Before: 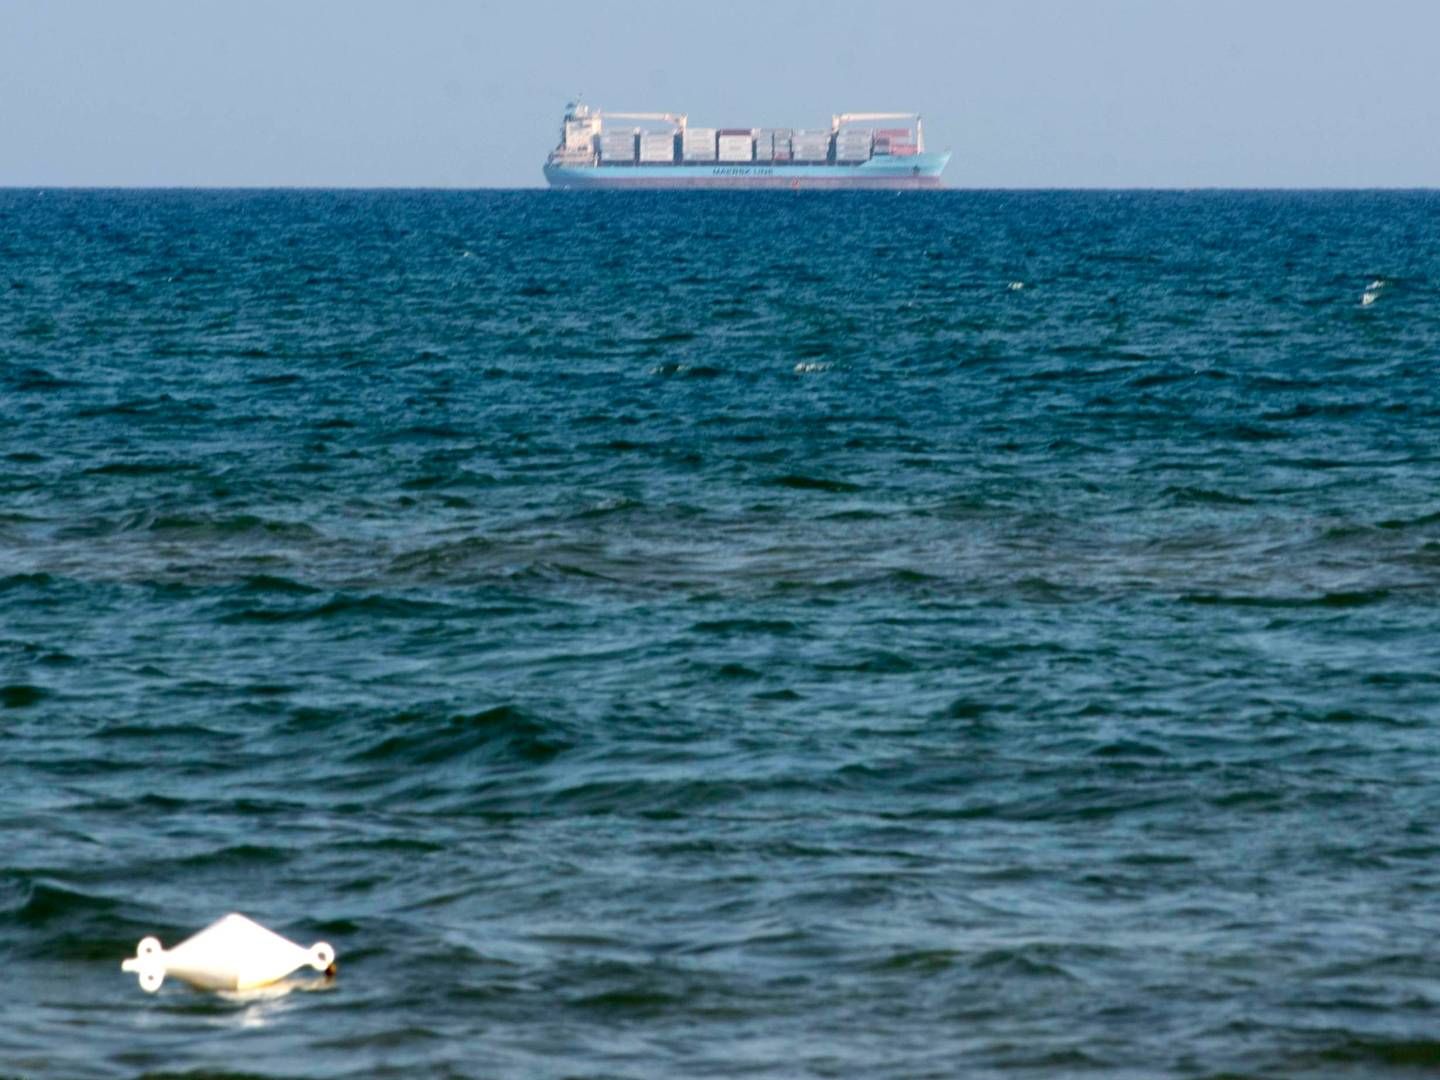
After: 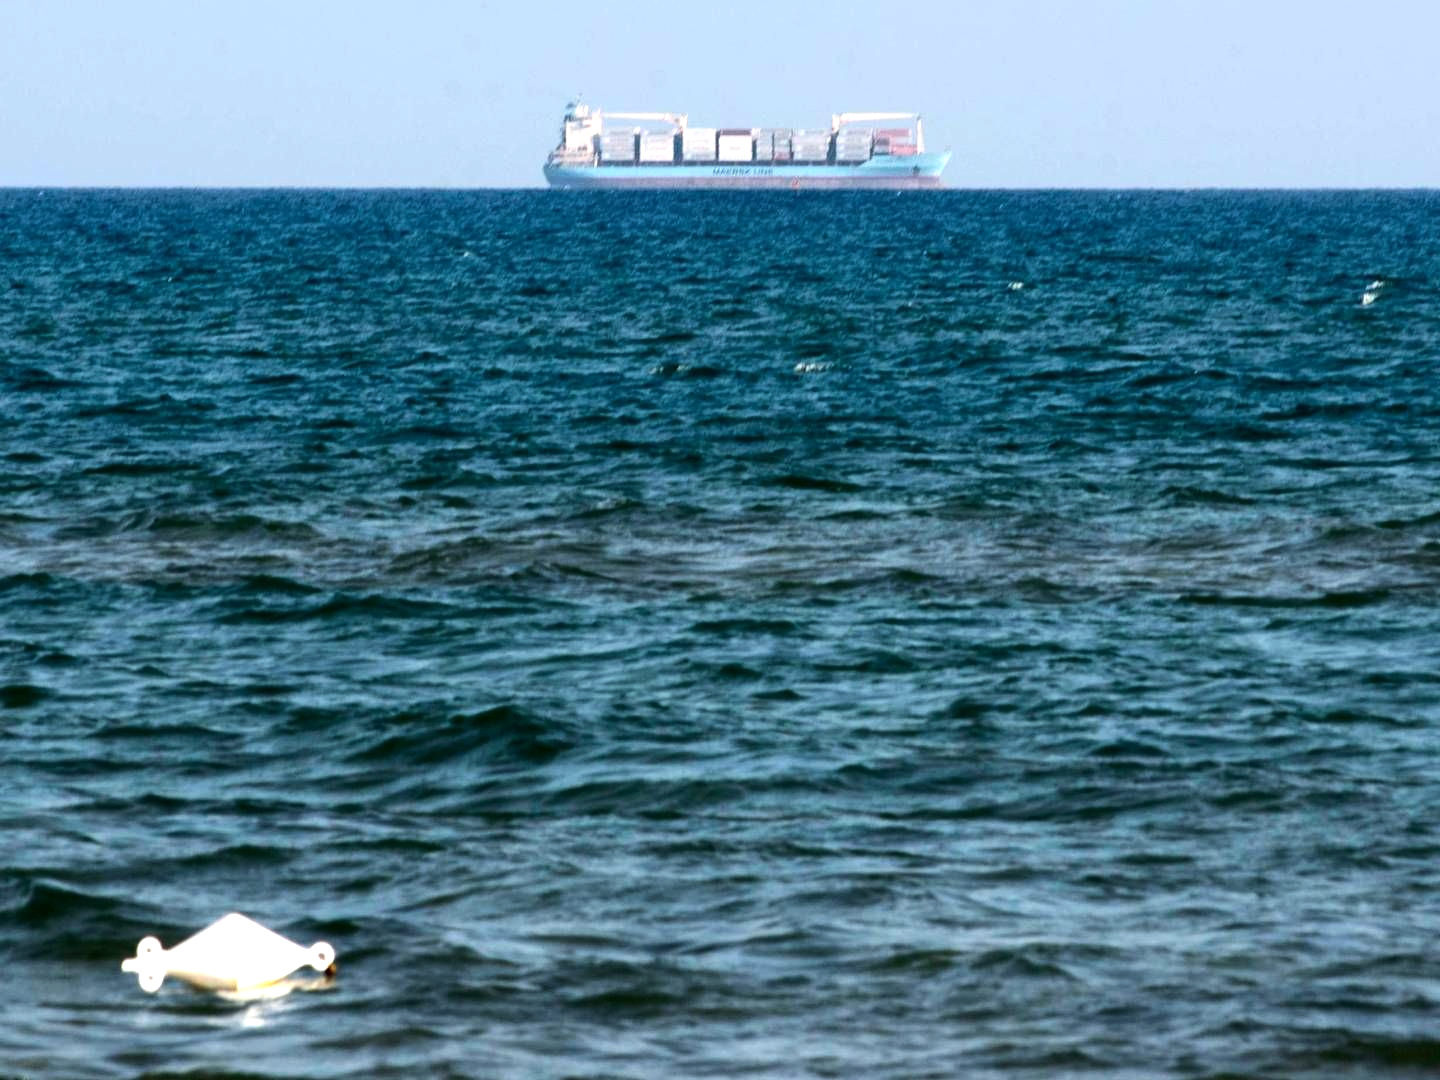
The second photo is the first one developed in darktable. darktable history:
tone equalizer: -8 EV -0.745 EV, -7 EV -0.687 EV, -6 EV -0.613 EV, -5 EV -0.368 EV, -3 EV 0.404 EV, -2 EV 0.6 EV, -1 EV 0.696 EV, +0 EV 0.74 EV, edges refinement/feathering 500, mask exposure compensation -1.57 EV, preserve details no
